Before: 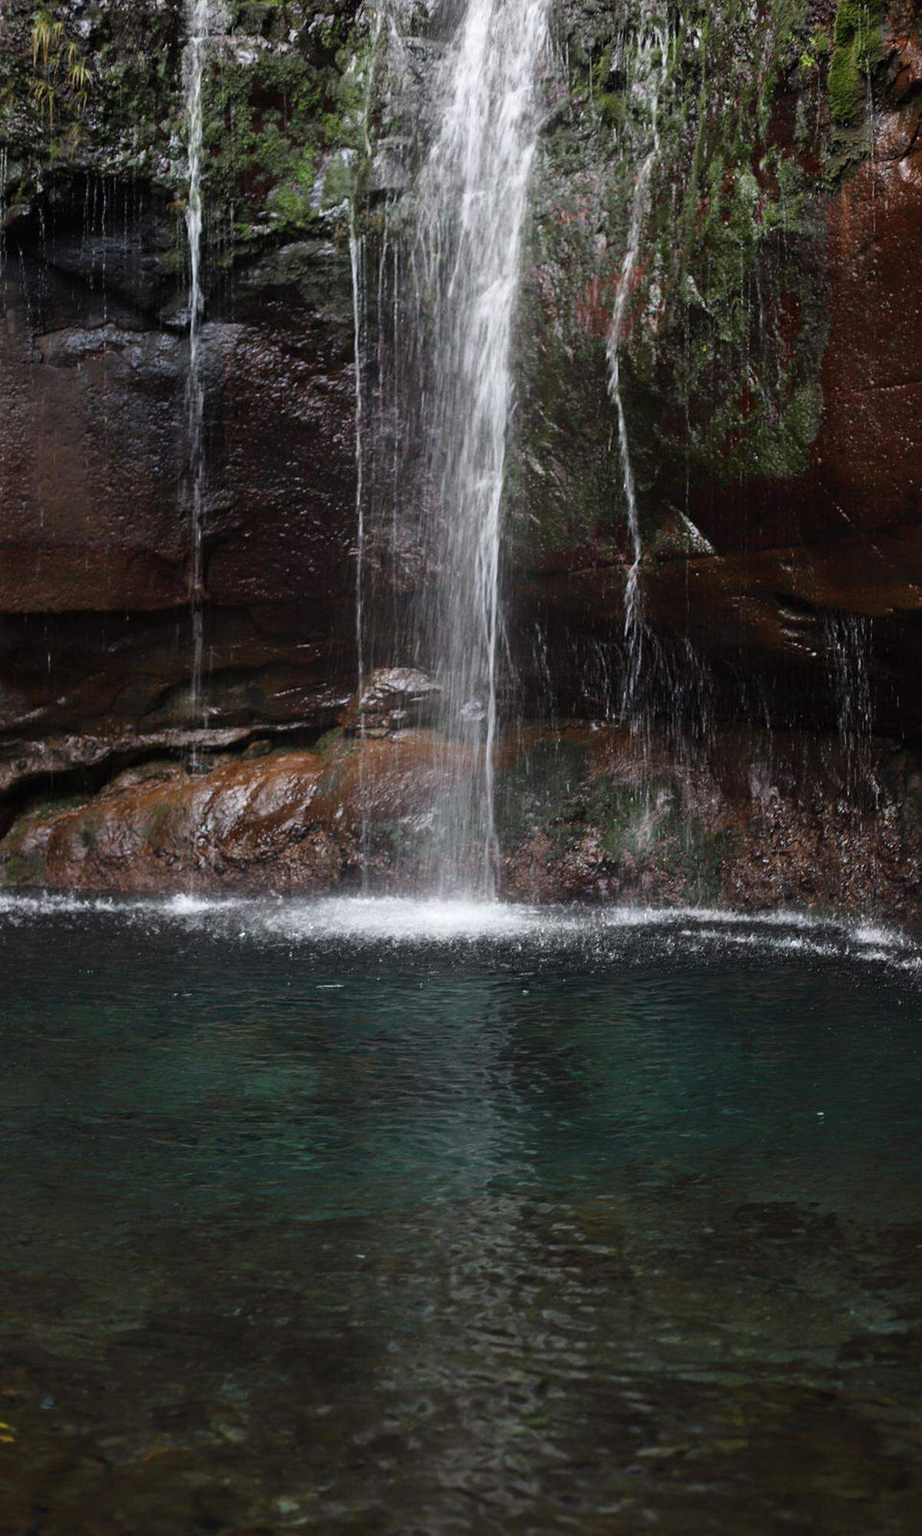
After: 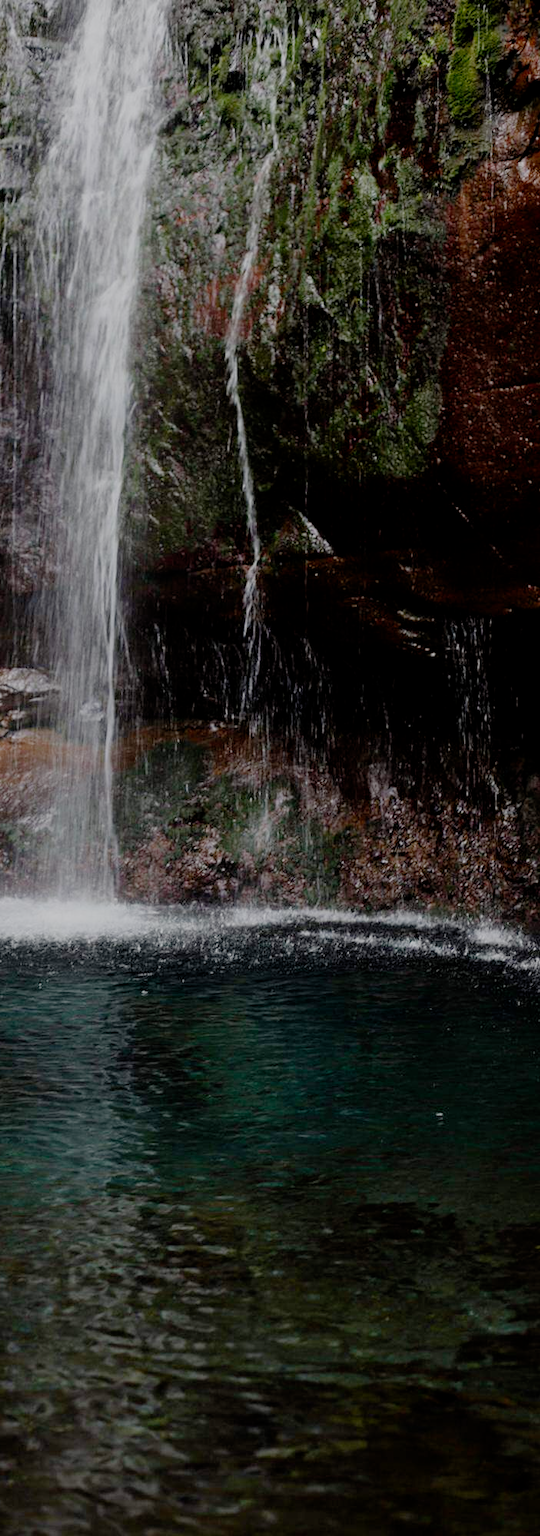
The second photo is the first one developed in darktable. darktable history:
crop: left 41.402%
filmic rgb: middle gray luminance 18%, black relative exposure -7.5 EV, white relative exposure 8.5 EV, threshold 6 EV, target black luminance 0%, hardness 2.23, latitude 18.37%, contrast 0.878, highlights saturation mix 5%, shadows ↔ highlights balance 10.15%, add noise in highlights 0, preserve chrominance no, color science v3 (2019), use custom middle-gray values true, iterations of high-quality reconstruction 0, contrast in highlights soft, enable highlight reconstruction true
